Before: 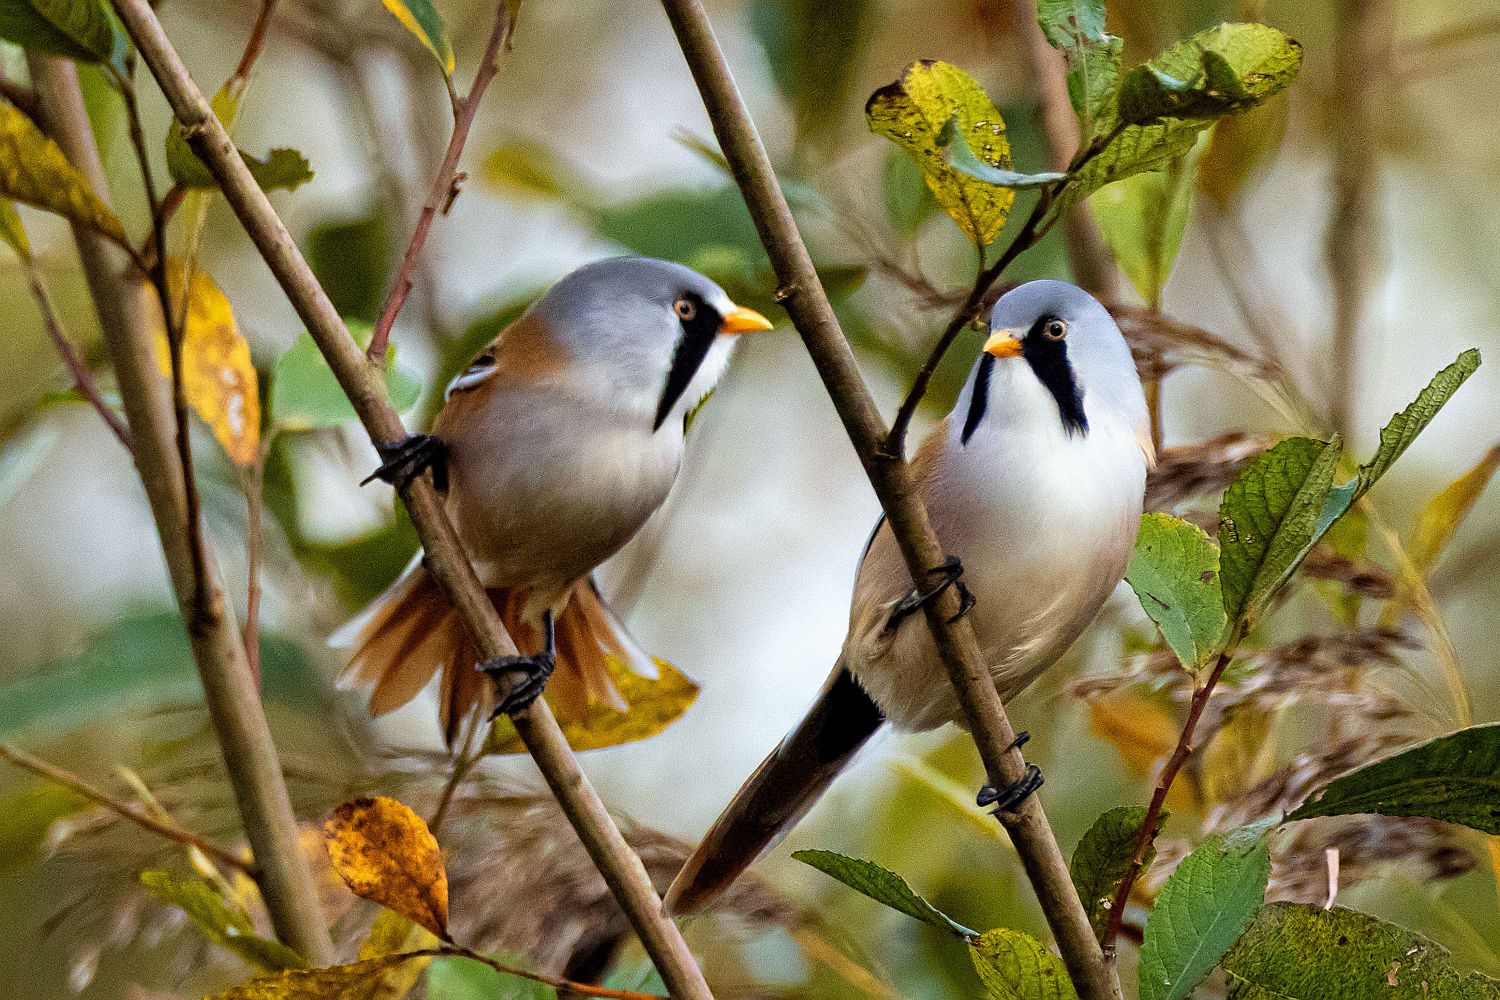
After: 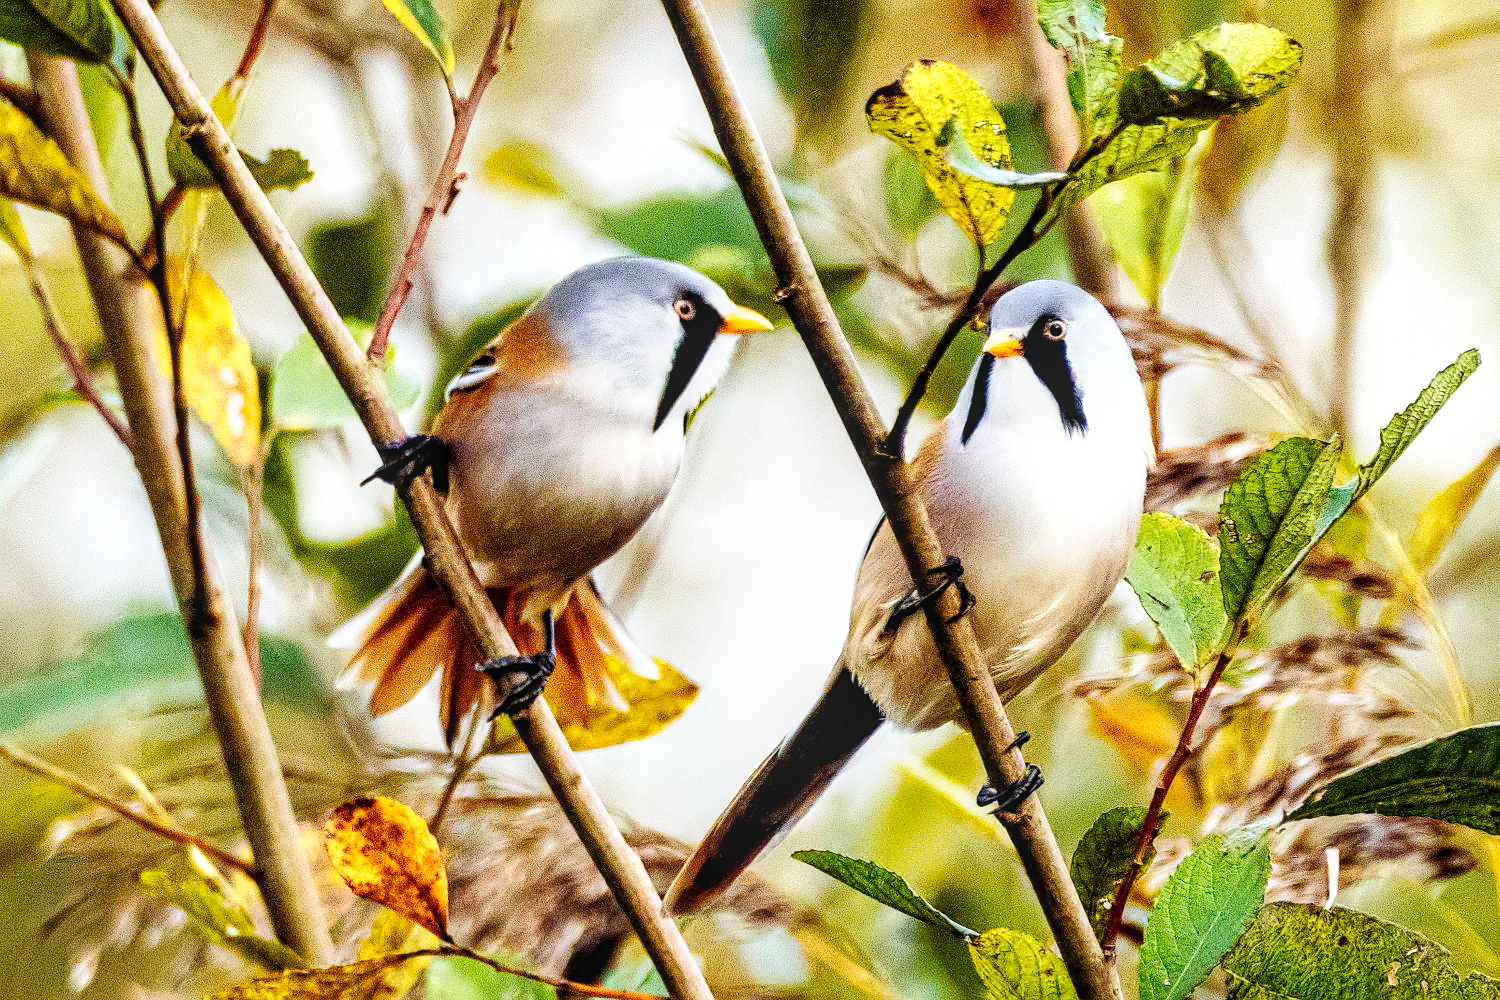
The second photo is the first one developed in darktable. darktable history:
local contrast: on, module defaults
base curve: curves: ch0 [(0, 0.003) (0.001, 0.002) (0.006, 0.004) (0.02, 0.022) (0.048, 0.086) (0.094, 0.234) (0.162, 0.431) (0.258, 0.629) (0.385, 0.8) (0.548, 0.918) (0.751, 0.988) (1, 1)], preserve colors none
